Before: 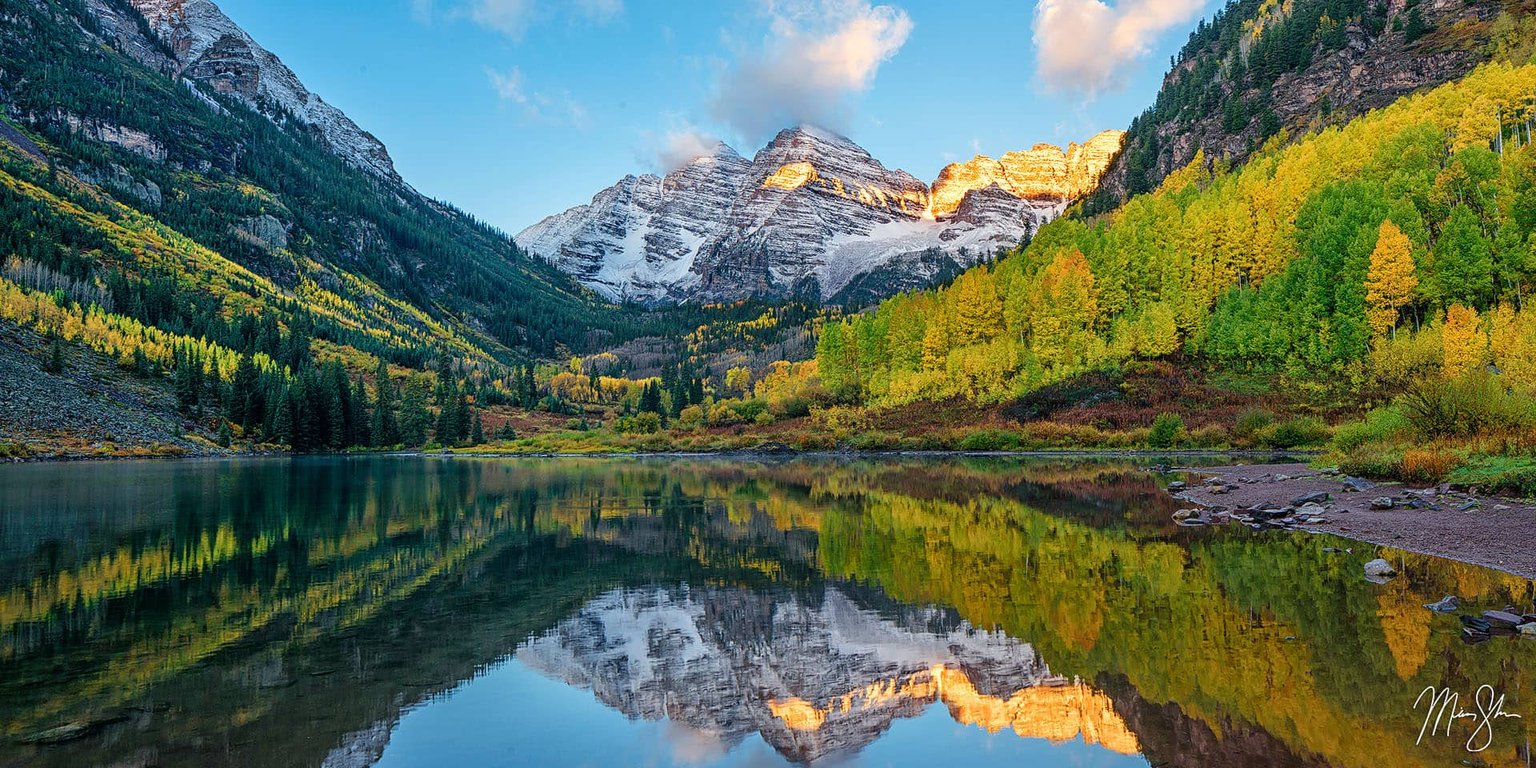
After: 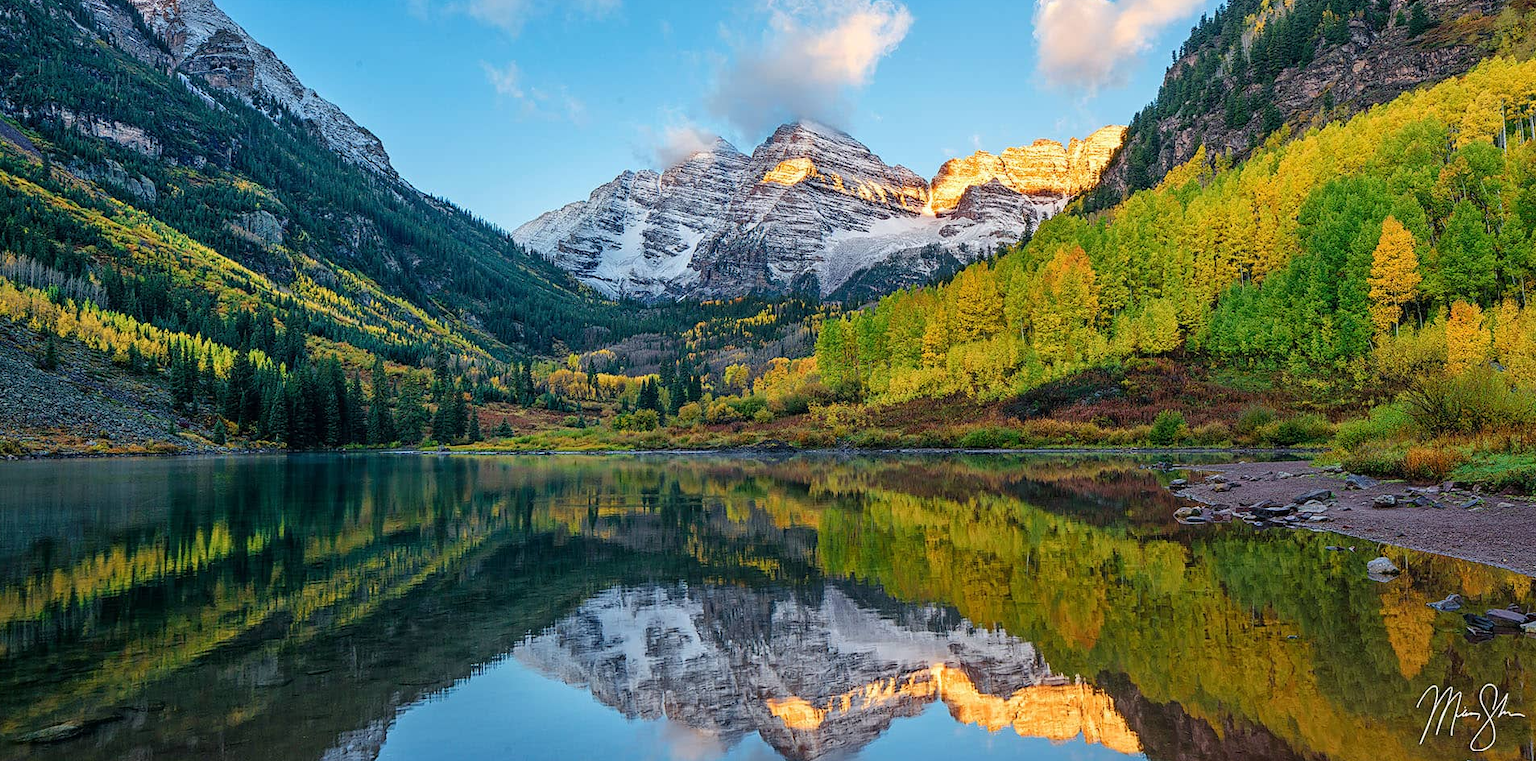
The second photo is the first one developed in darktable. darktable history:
crop: left 0.438%, top 0.762%, right 0.228%, bottom 0.755%
